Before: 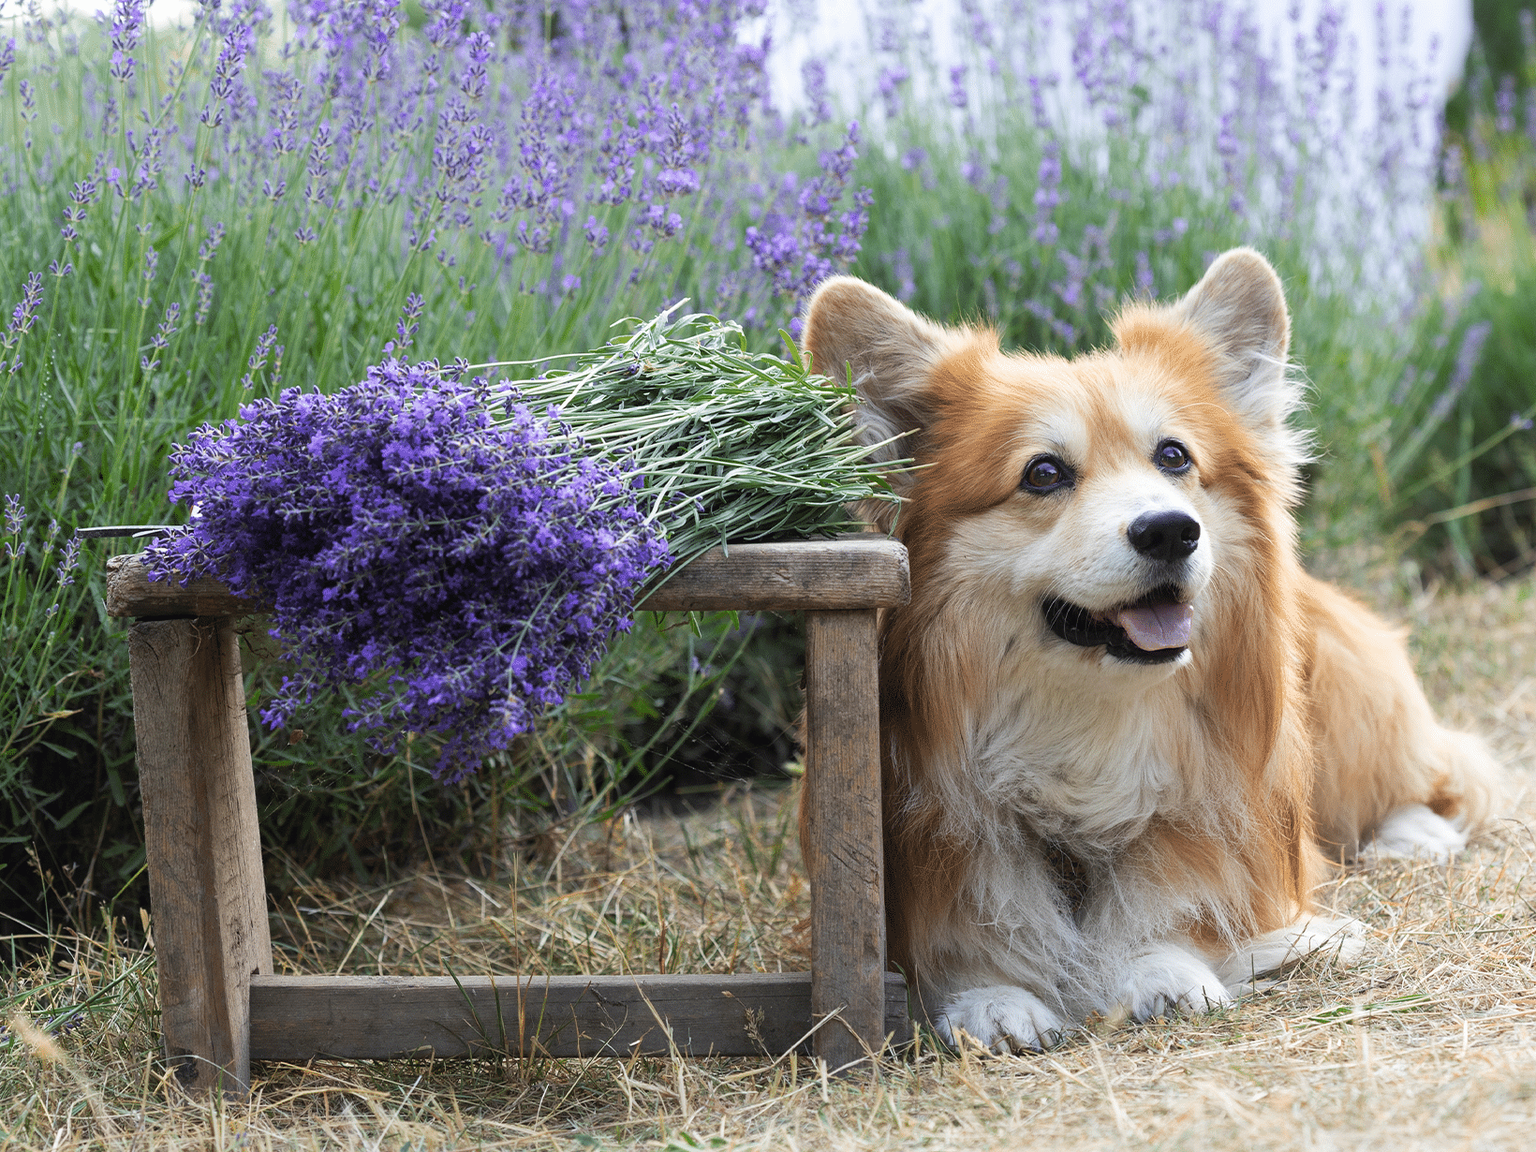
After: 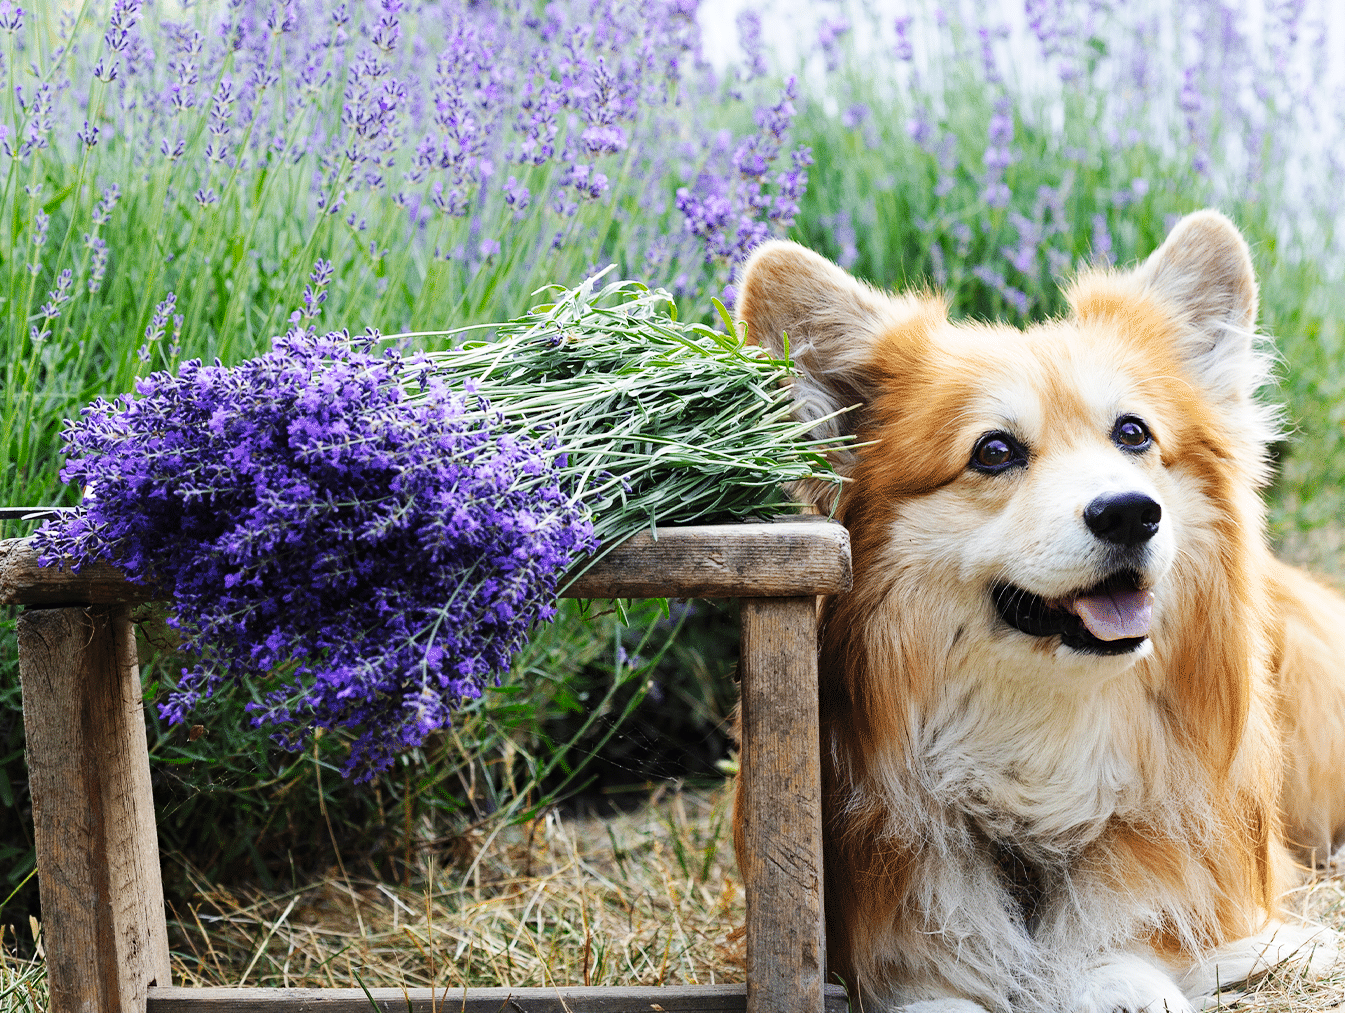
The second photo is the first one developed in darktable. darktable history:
haze removal: compatibility mode true, adaptive false
crop and rotate: left 7.388%, top 4.493%, right 10.586%, bottom 13.088%
base curve: curves: ch0 [(0, 0) (0.036, 0.025) (0.121, 0.166) (0.206, 0.329) (0.605, 0.79) (1, 1)], preserve colors none
